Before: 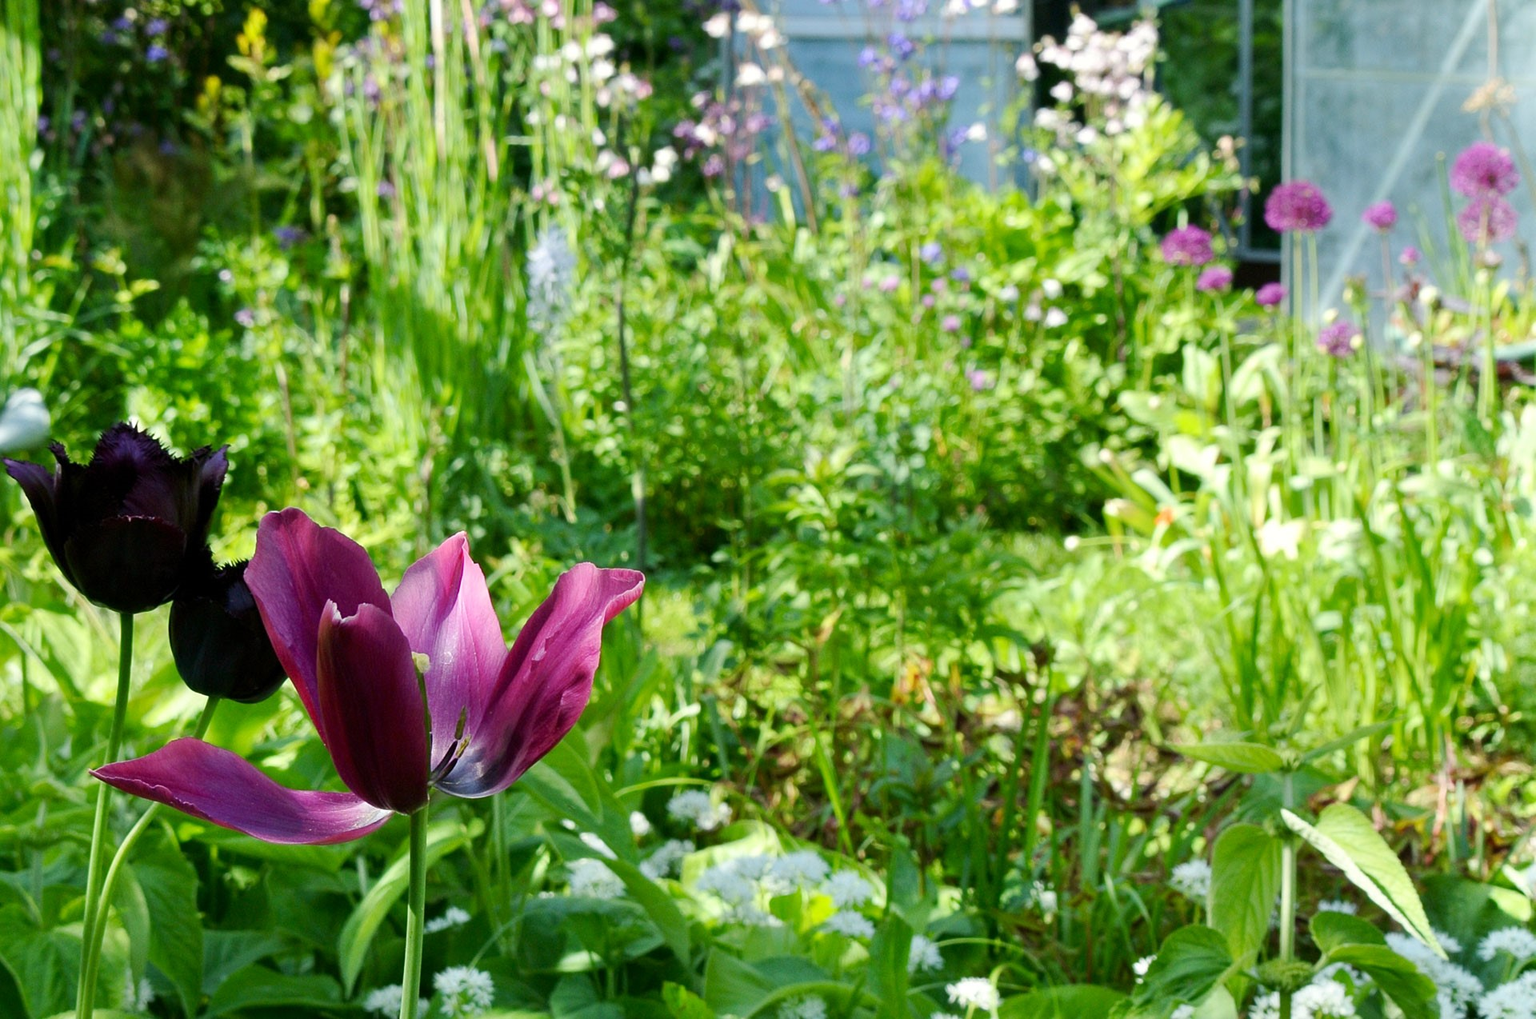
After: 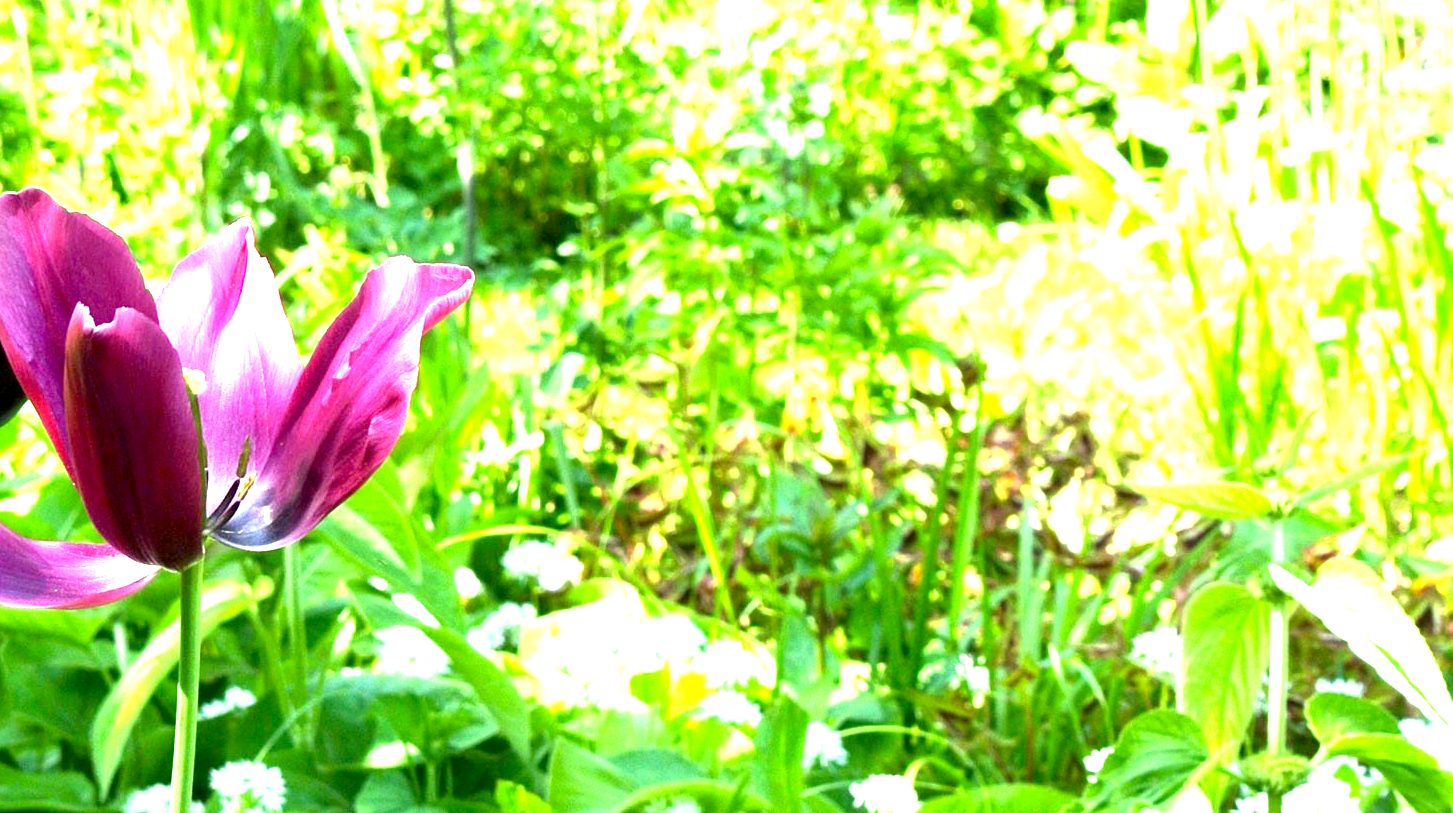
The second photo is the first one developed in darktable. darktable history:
crop and rotate: left 17.299%, top 35.115%, right 7.015%, bottom 1.024%
exposure: black level correction 0.001, exposure 2 EV, compensate highlight preservation false
